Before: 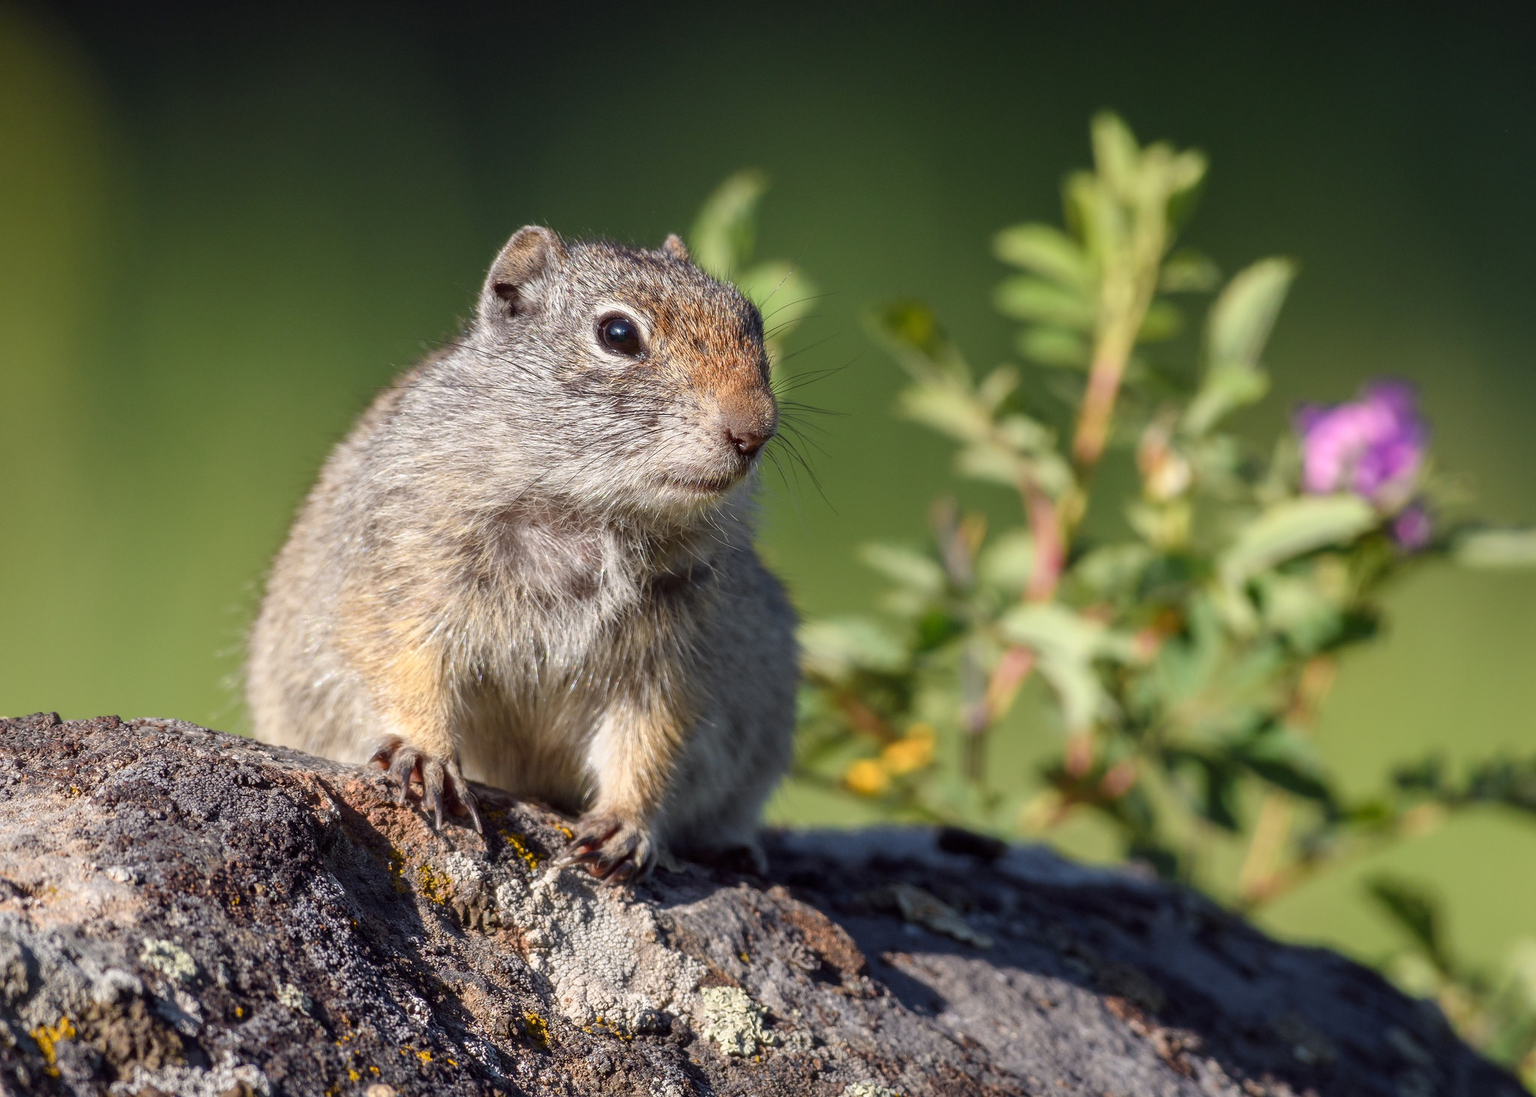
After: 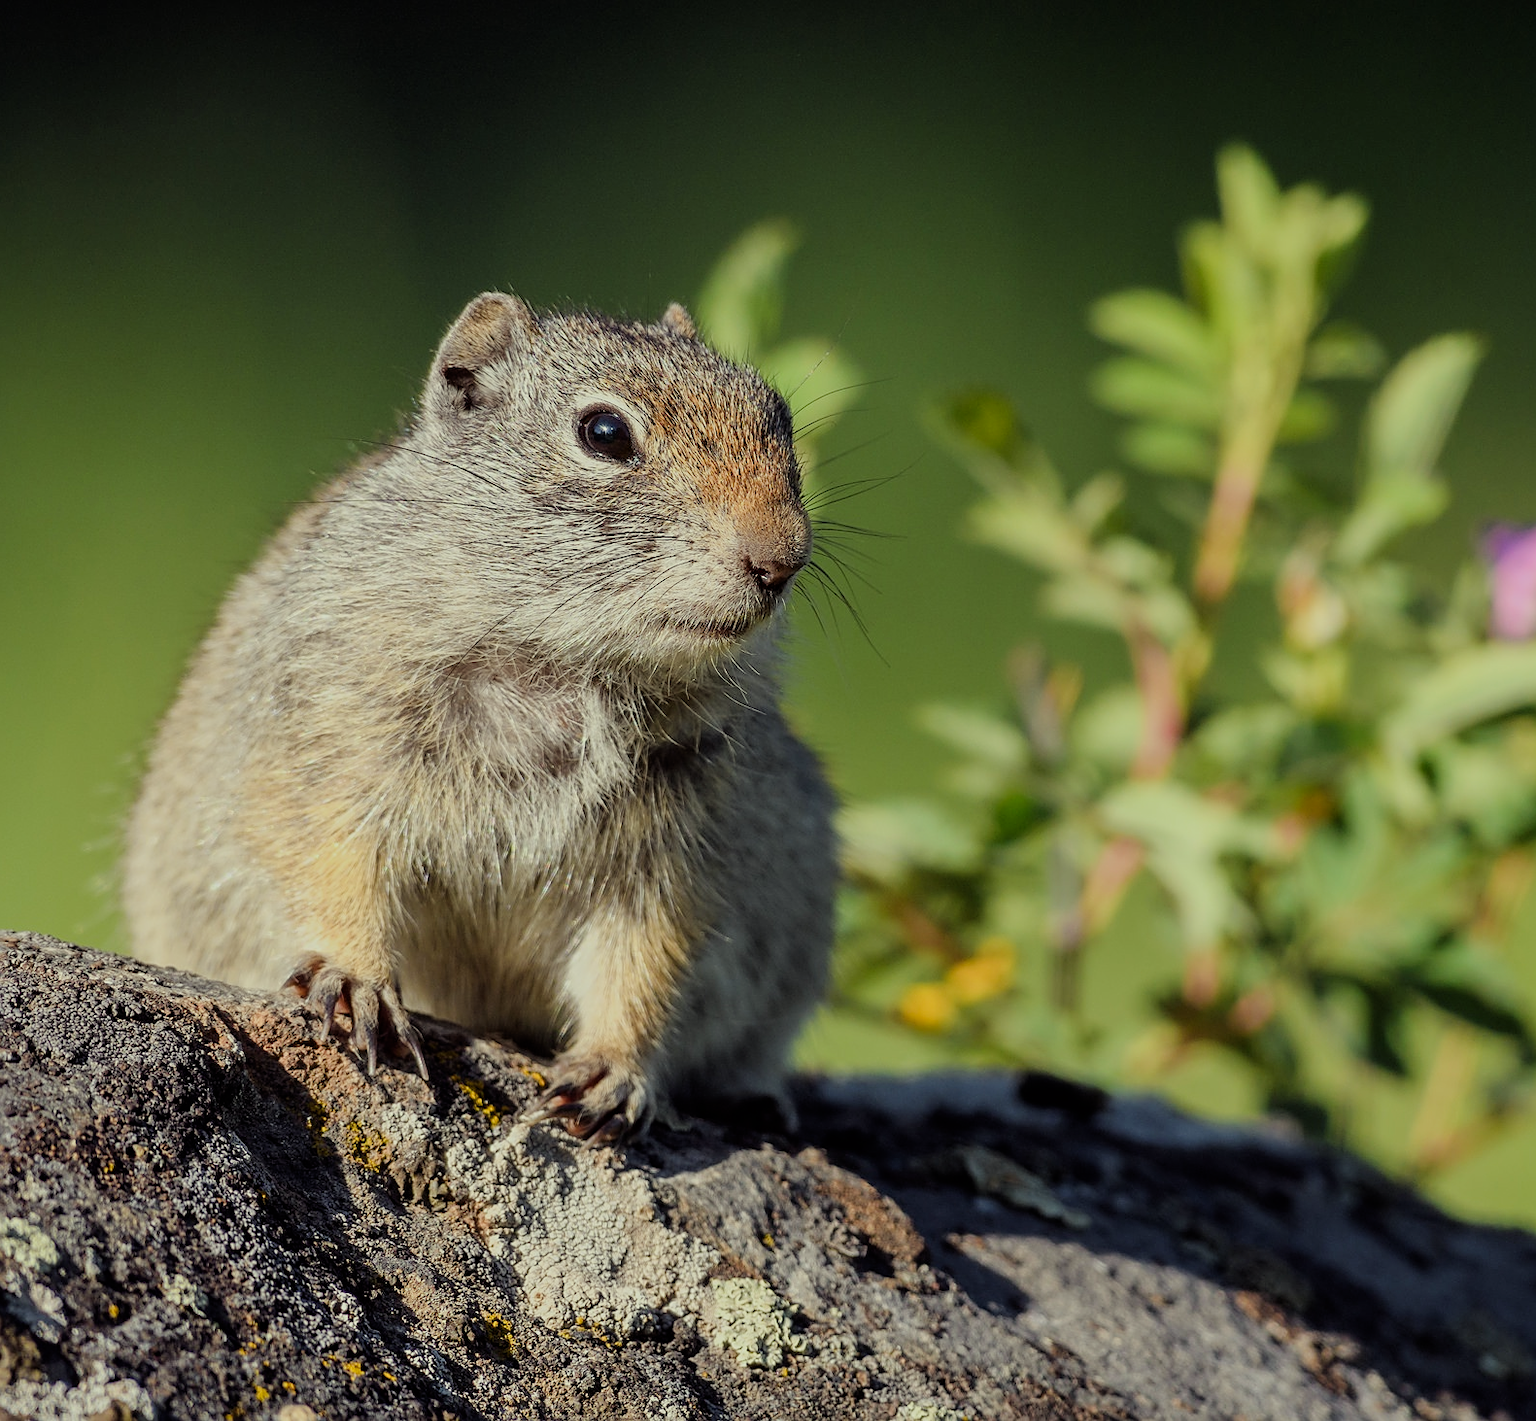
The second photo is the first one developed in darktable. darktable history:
filmic rgb: black relative exposure -7.65 EV, white relative exposure 4.56 EV, hardness 3.61
color correction: highlights a* -5.91, highlights b* 10.89
crop: left 9.885%, right 12.903%
sharpen: on, module defaults
